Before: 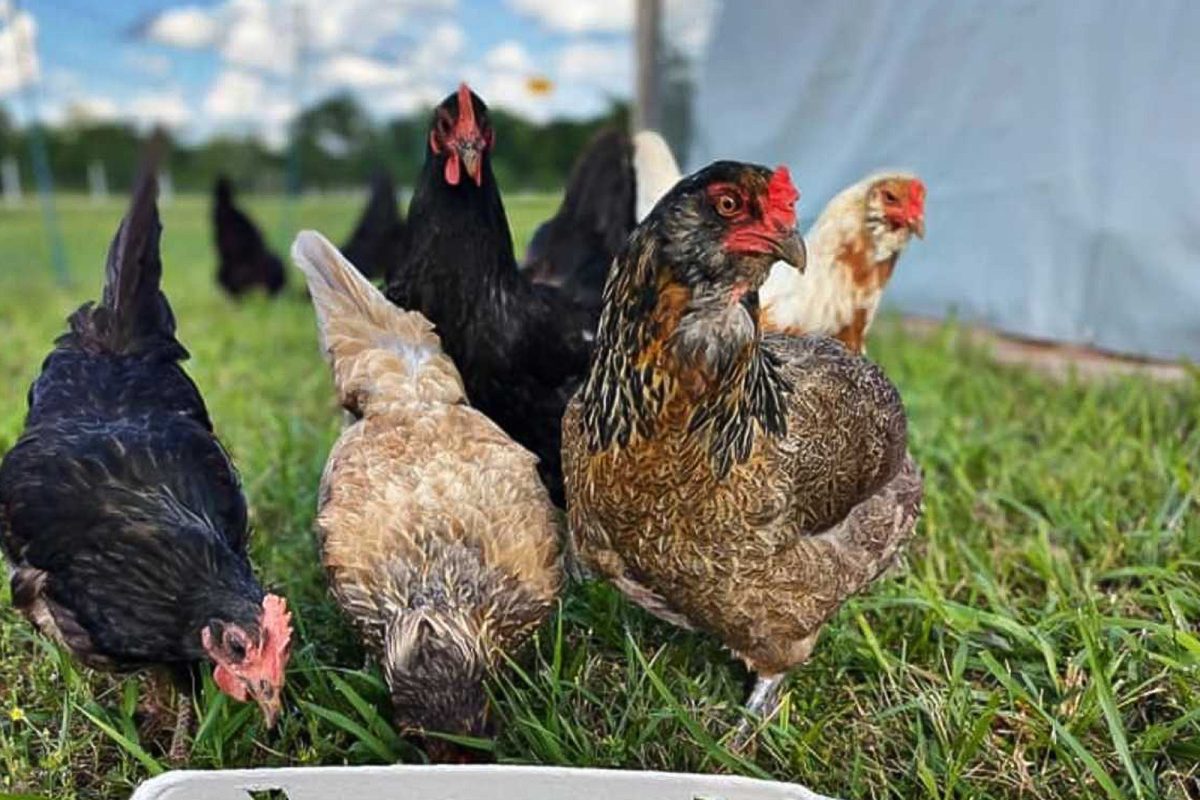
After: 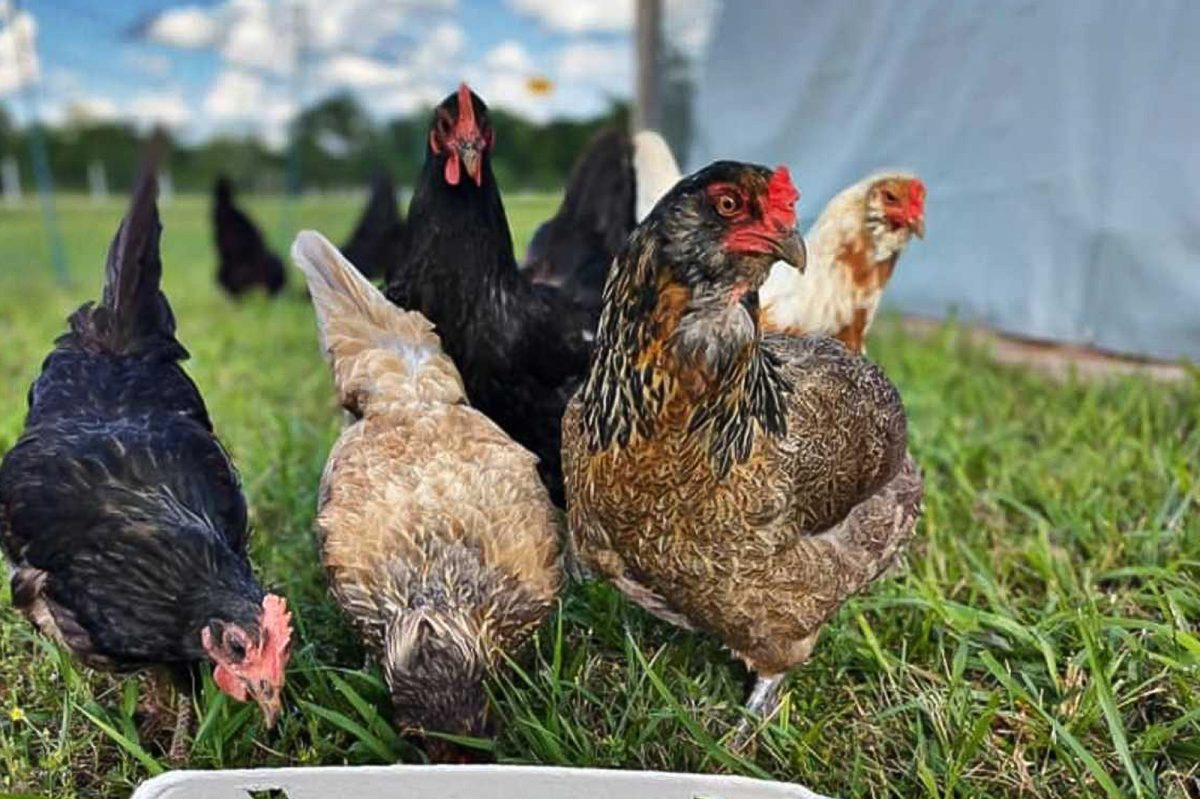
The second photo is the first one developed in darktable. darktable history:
shadows and highlights: soften with gaussian
crop: bottom 0.06%
